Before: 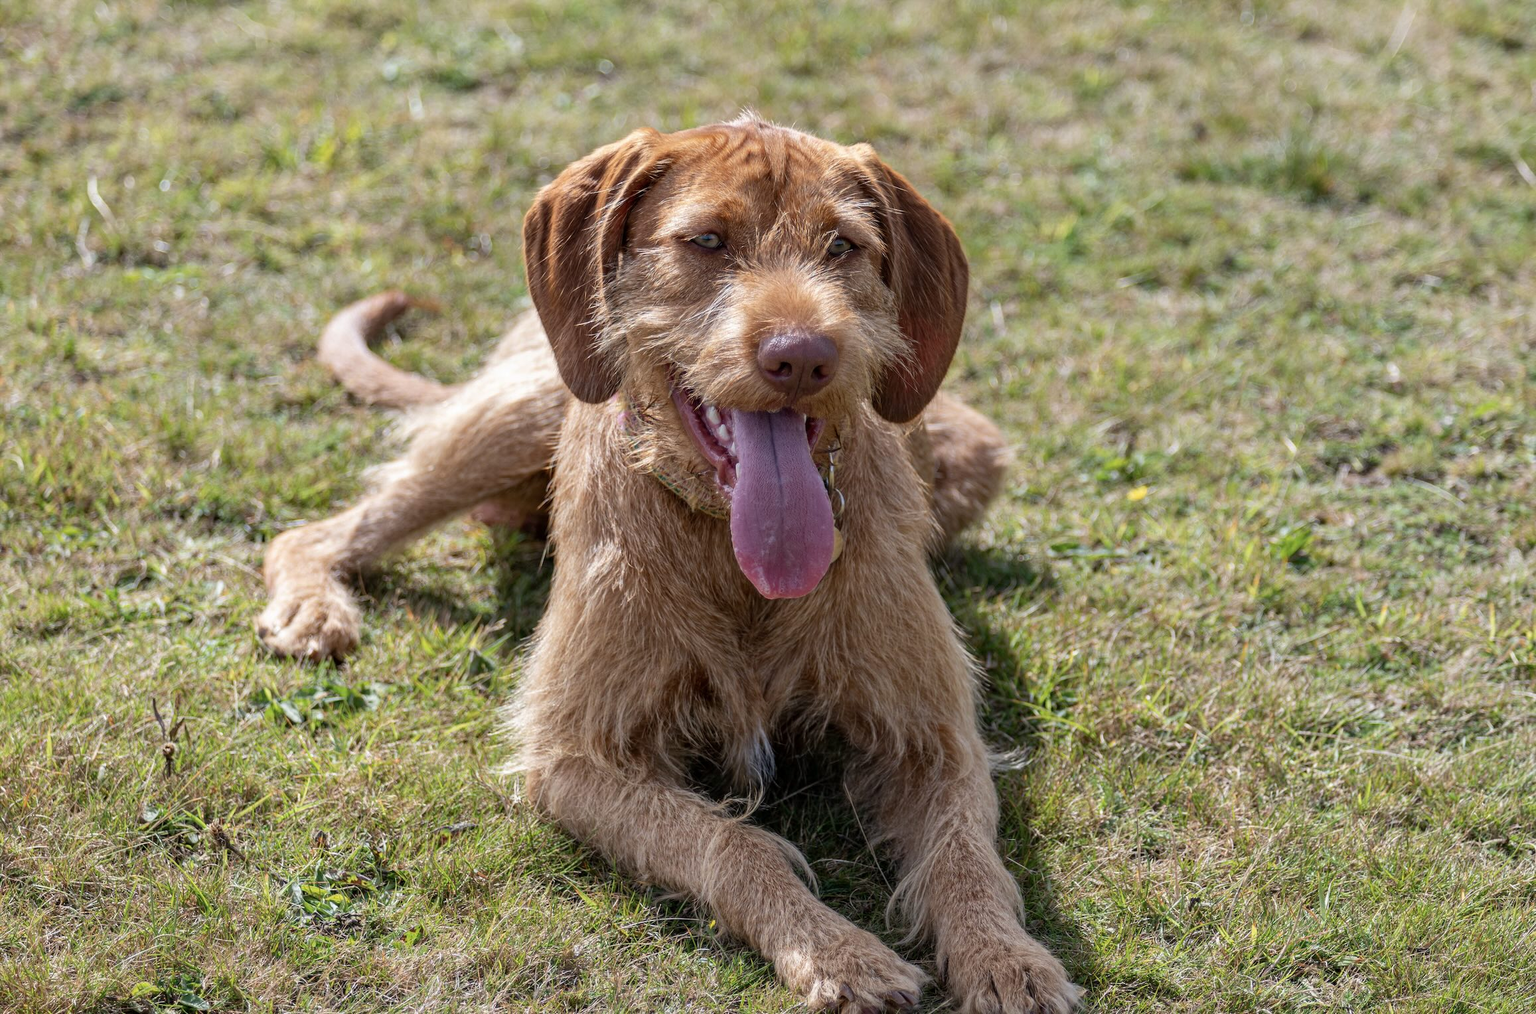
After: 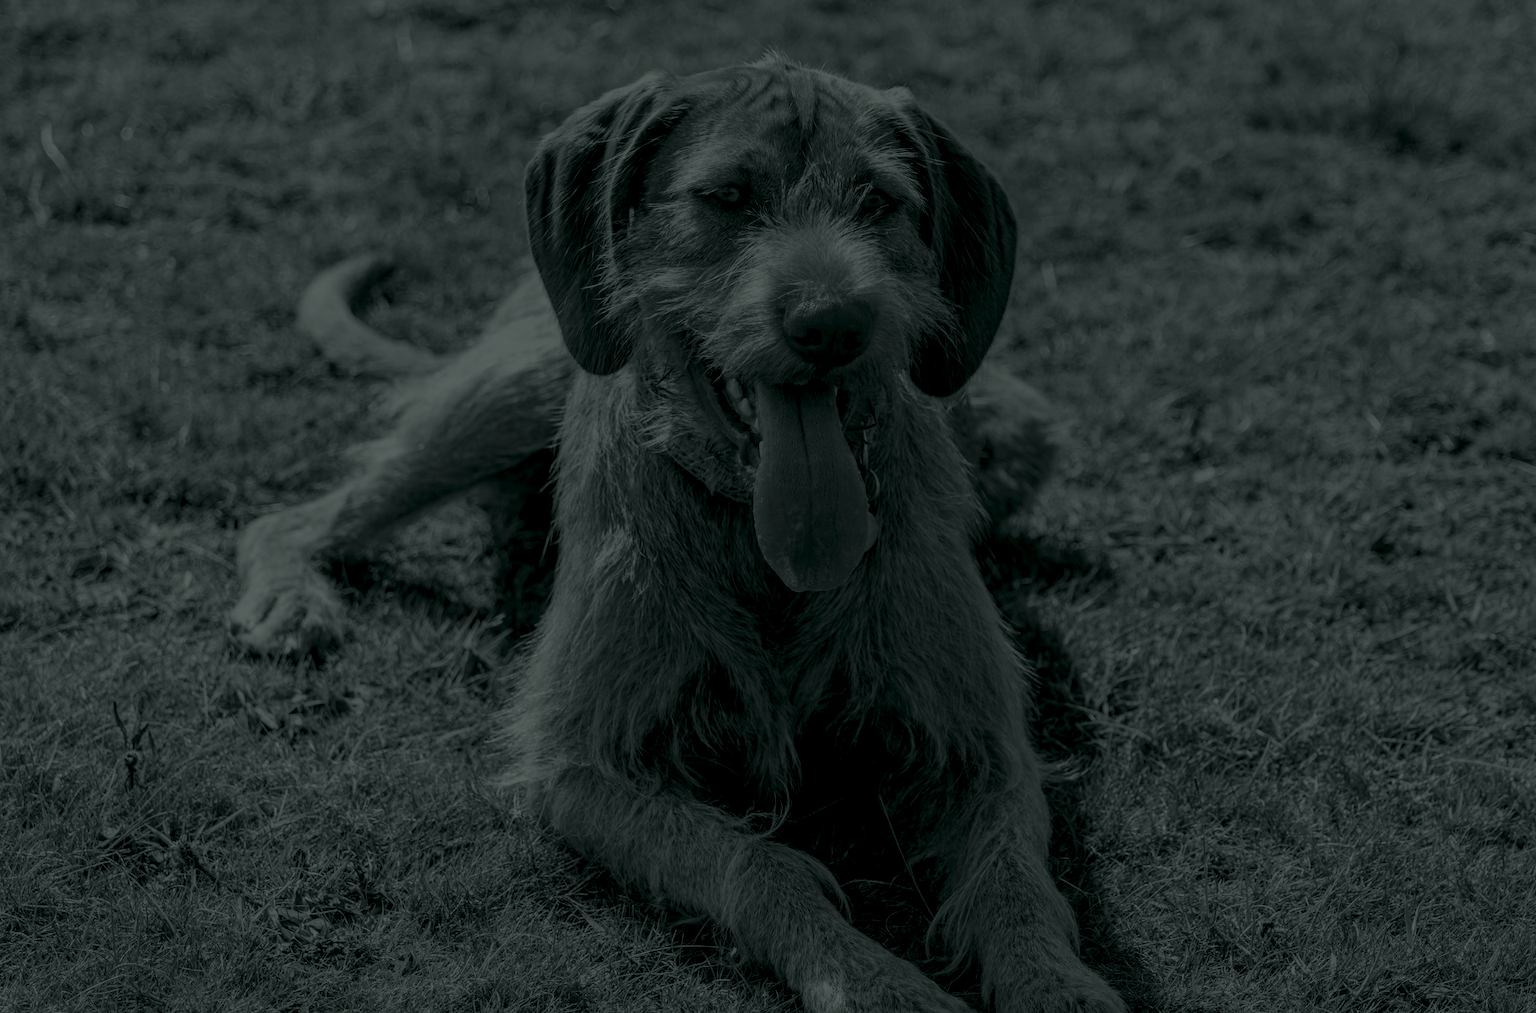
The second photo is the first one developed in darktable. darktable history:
color balance: lift [1.006, 0.985, 1.002, 1.015], gamma [1, 0.953, 1.008, 1.047], gain [1.076, 1.13, 1.004, 0.87]
local contrast: detail 110%
colorize: hue 90°, saturation 19%, lightness 1.59%, version 1
crop: left 3.305%, top 6.436%, right 6.389%, bottom 3.258%
